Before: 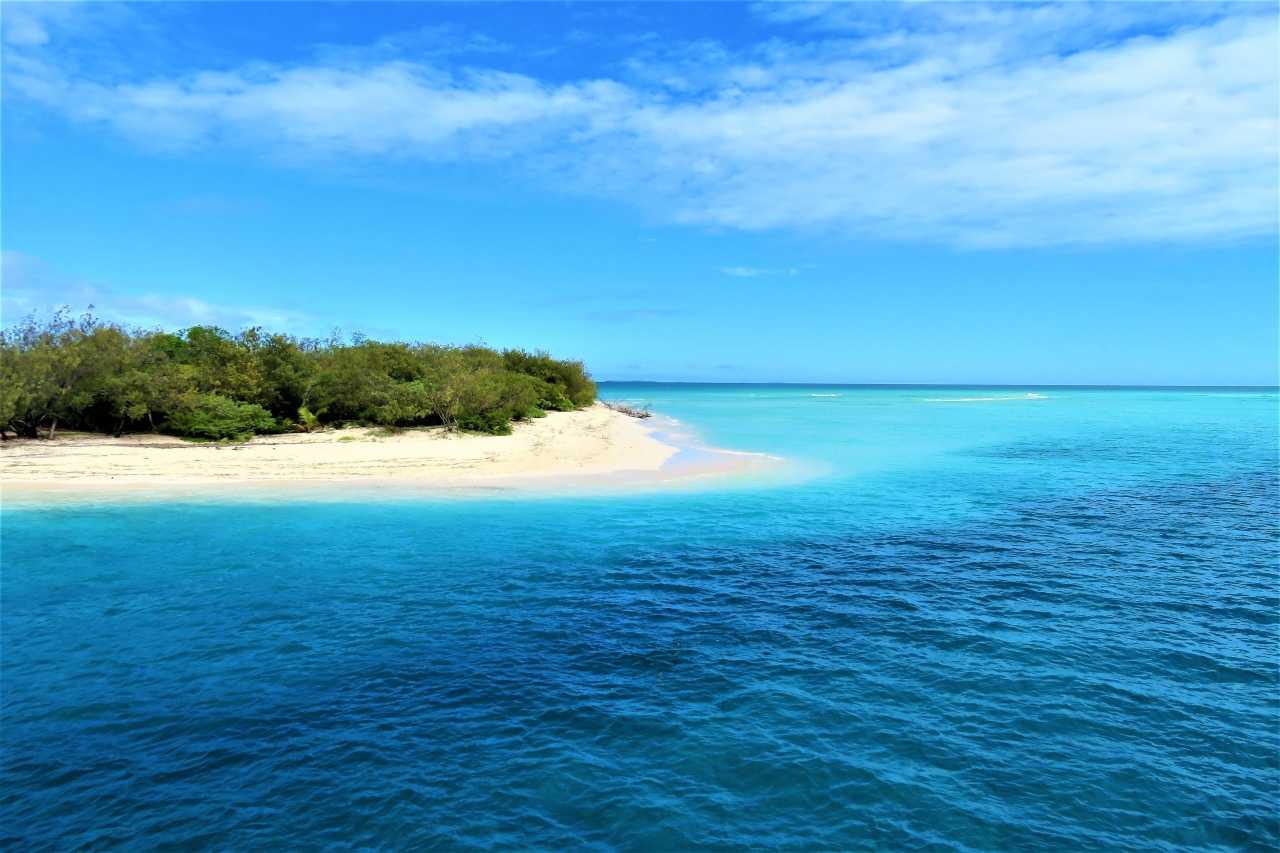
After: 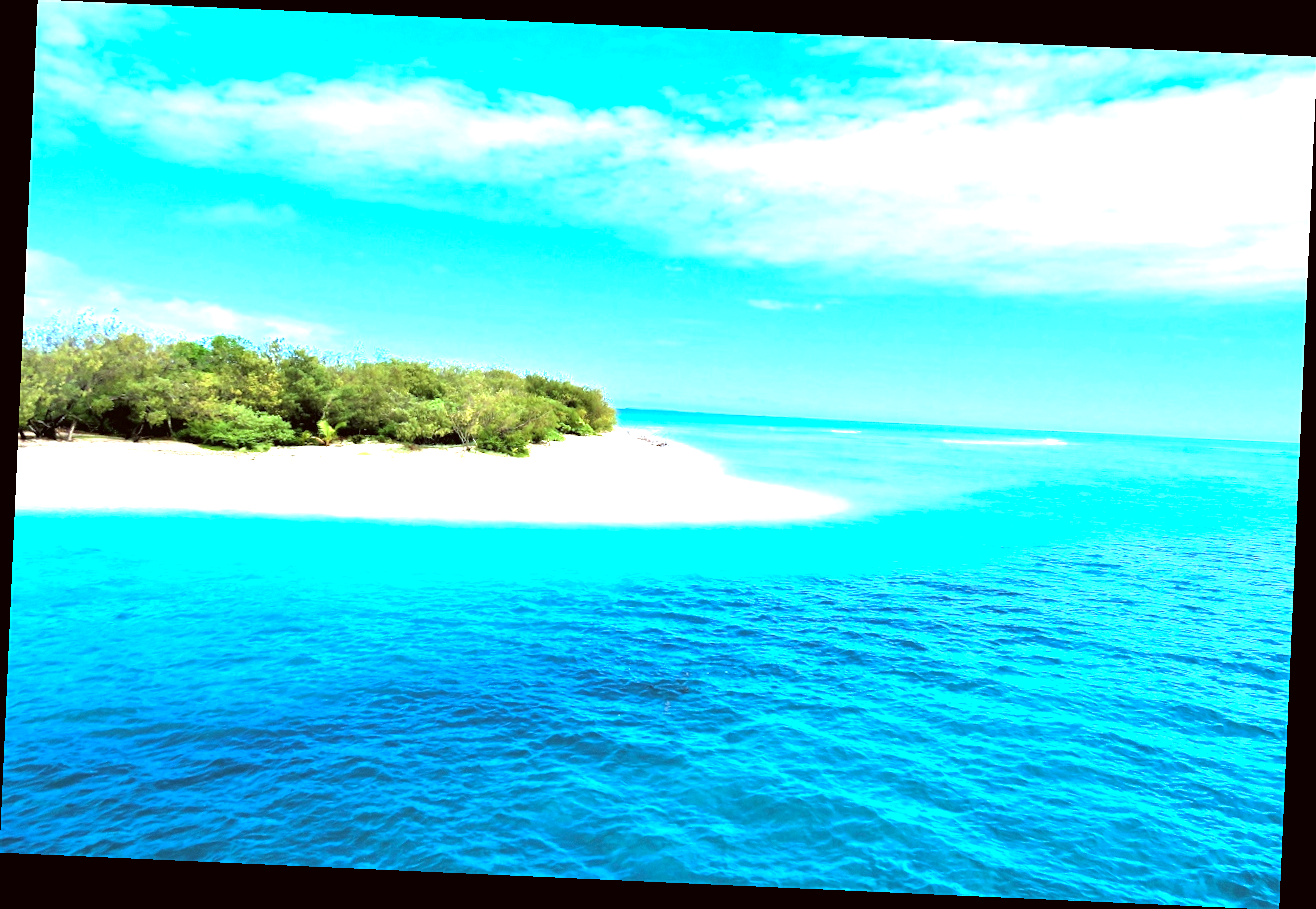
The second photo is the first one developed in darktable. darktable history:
exposure: black level correction 0, exposure 1.962 EV, compensate highlight preservation false
color correction: highlights a* -3.2, highlights b* -6.85, shadows a* 3.28, shadows b* 5.73
crop and rotate: angle -2.56°
